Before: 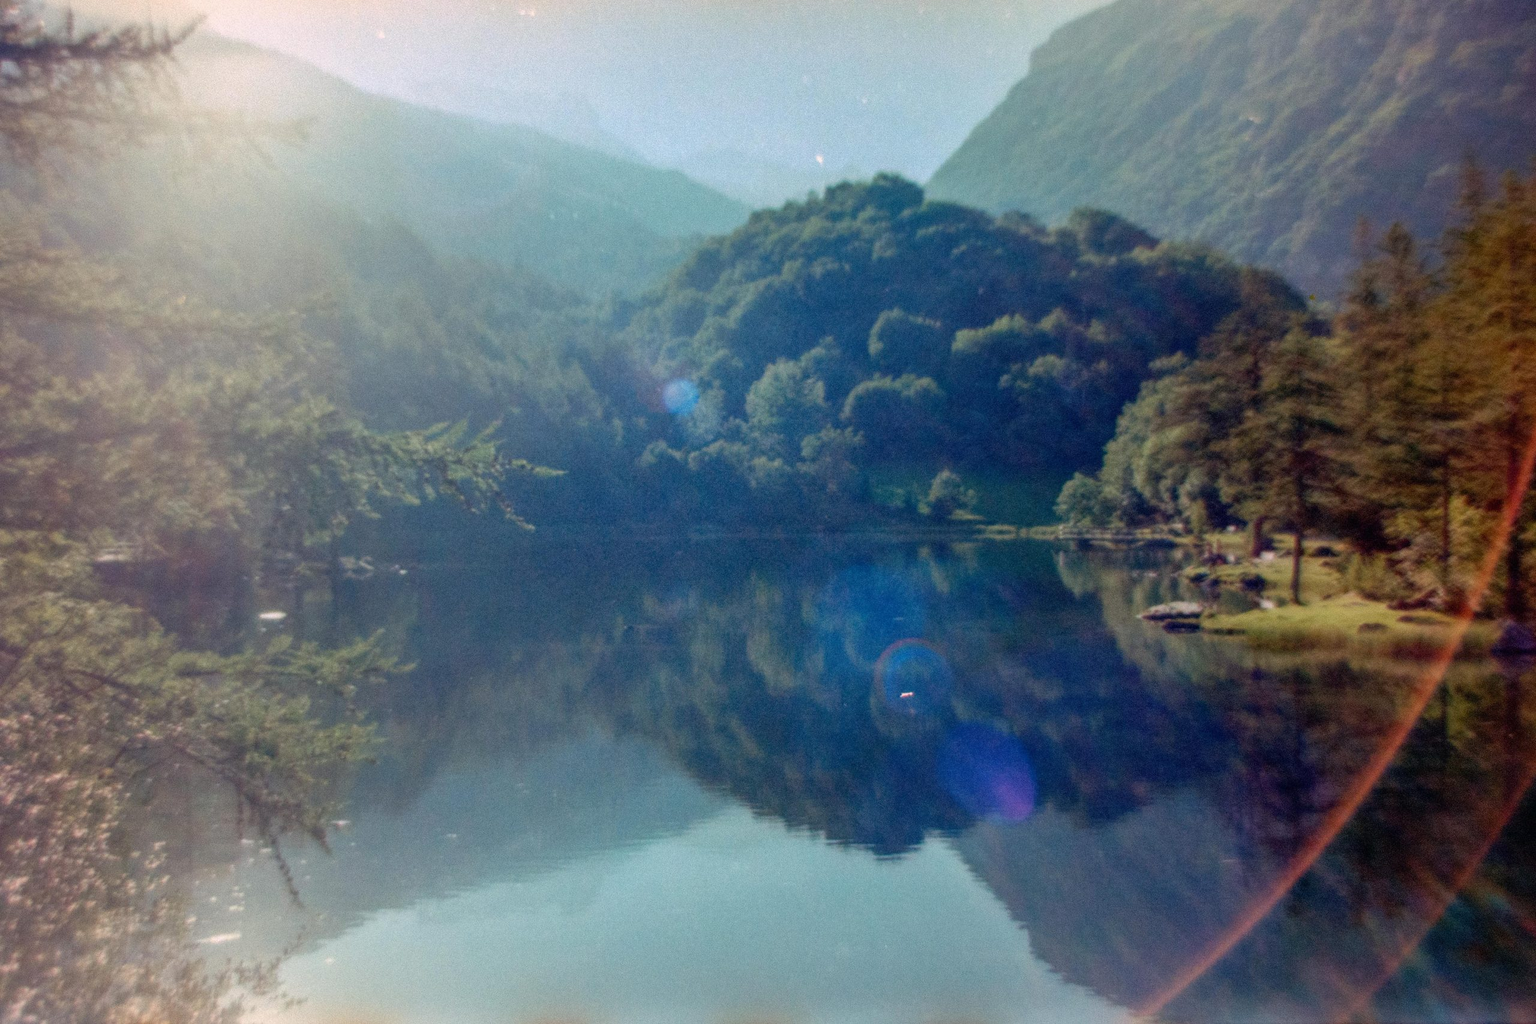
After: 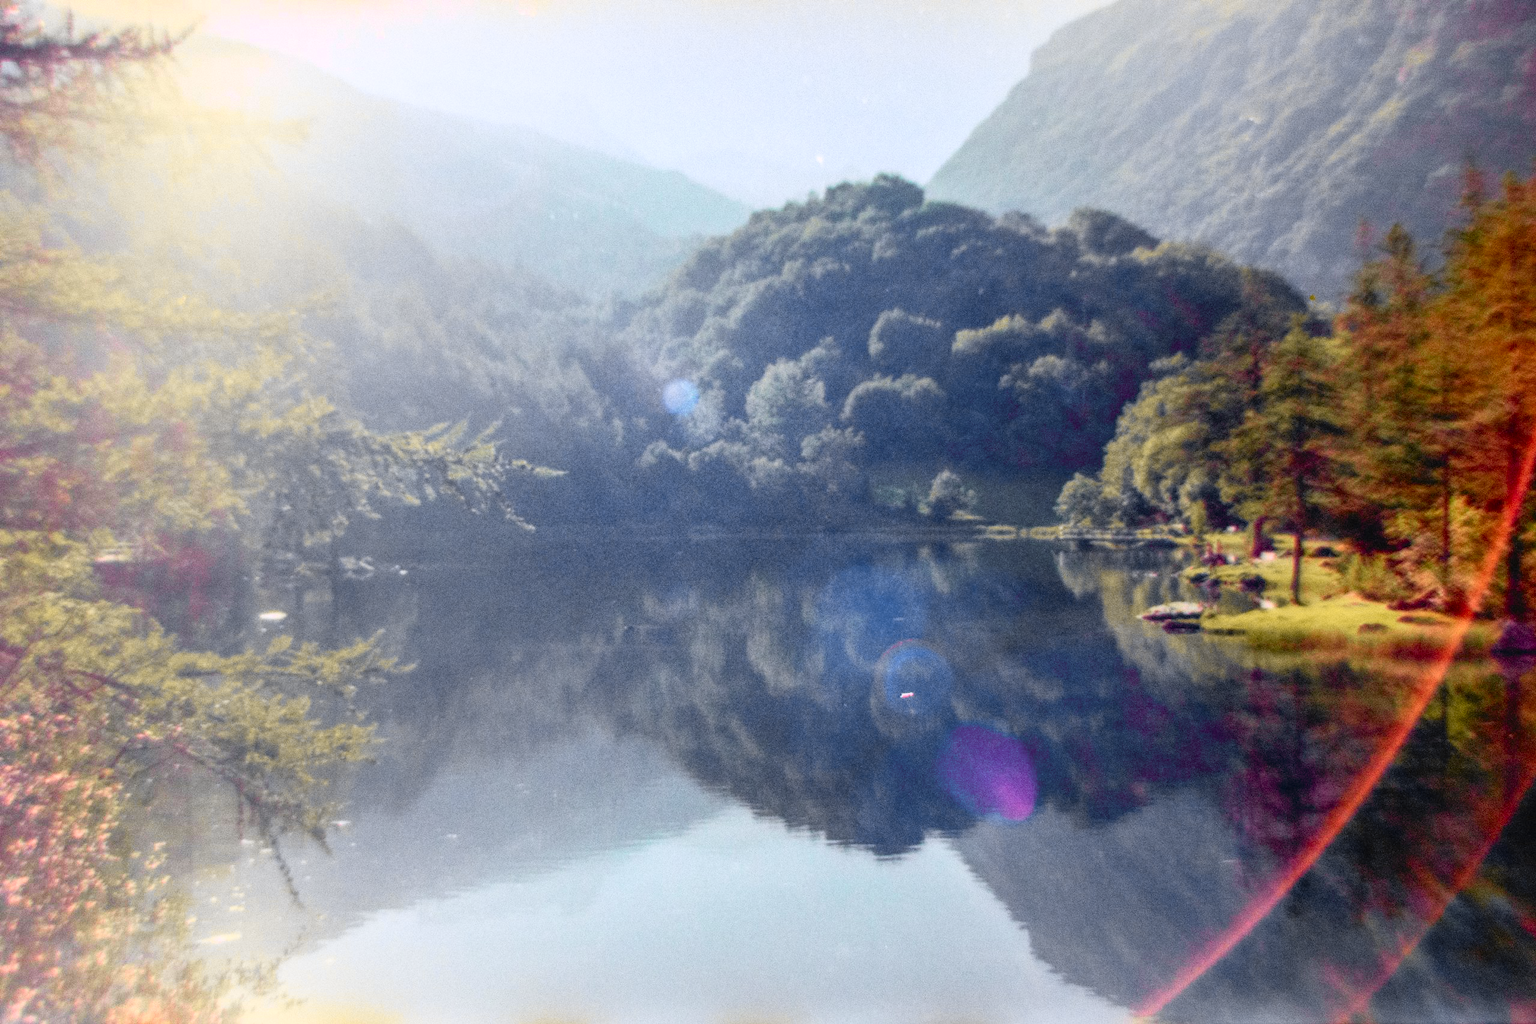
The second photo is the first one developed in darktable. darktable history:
tone curve: curves: ch0 [(0, 0.017) (0.259, 0.344) (0.593, 0.778) (0.786, 0.931) (1, 0.999)]; ch1 [(0, 0) (0.405, 0.387) (0.442, 0.47) (0.492, 0.5) (0.511, 0.503) (0.548, 0.596) (0.7, 0.795) (1, 1)]; ch2 [(0, 0) (0.411, 0.433) (0.5, 0.504) (0.535, 0.581) (1, 1)], color space Lab, independent channels, preserve colors none
white balance: red 1.004, blue 1.024
